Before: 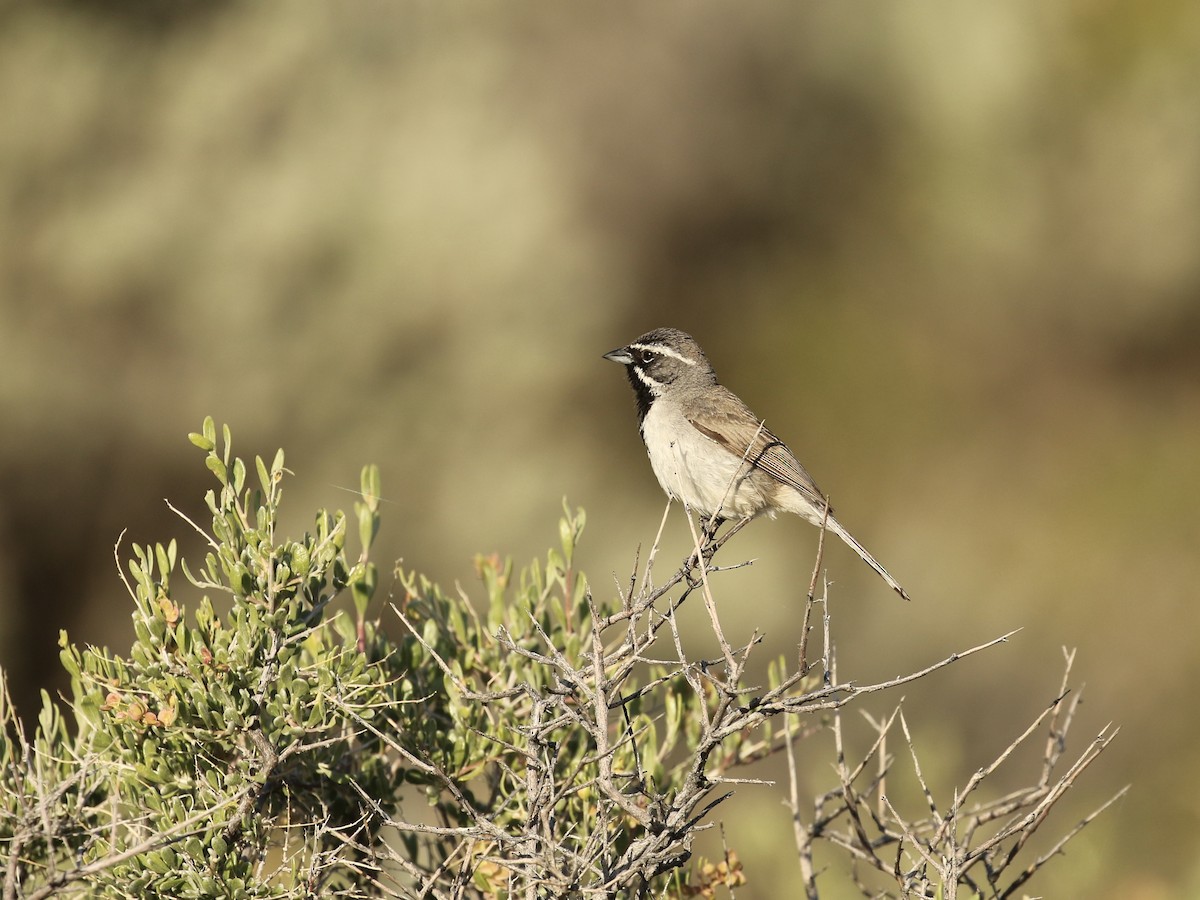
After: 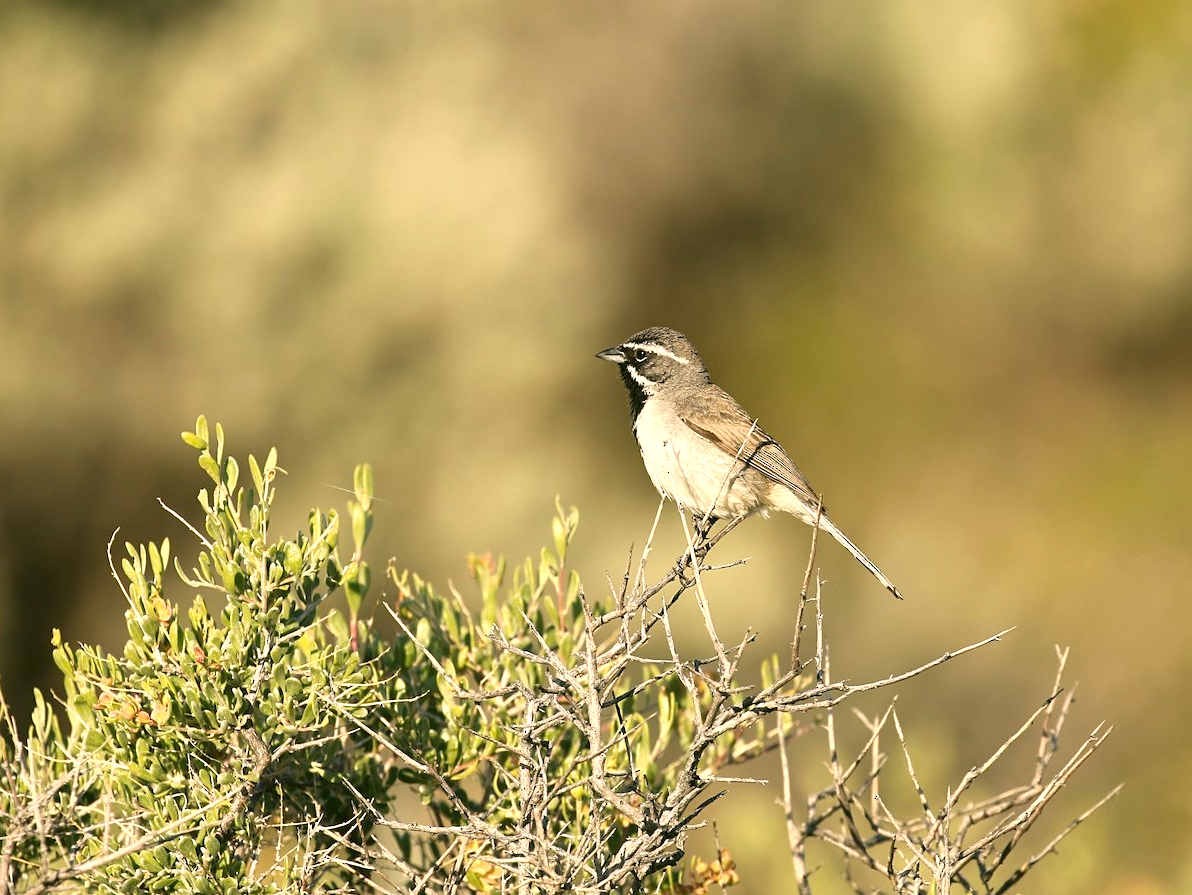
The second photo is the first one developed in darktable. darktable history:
crop and rotate: left 0.636%, top 0.207%, bottom 0.267%
exposure: exposure 0.491 EV, compensate highlight preservation false
sharpen: amount 0.208
color correction: highlights a* 4.54, highlights b* 4.98, shadows a* -7.87, shadows b* 4.83
